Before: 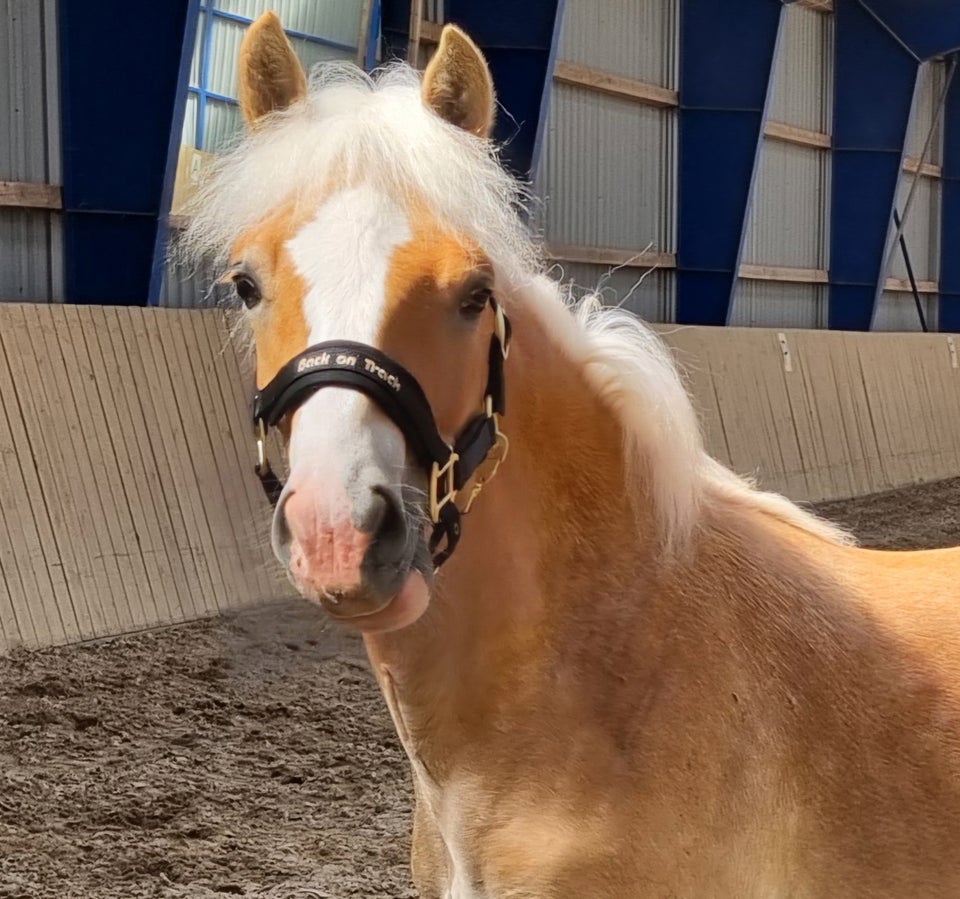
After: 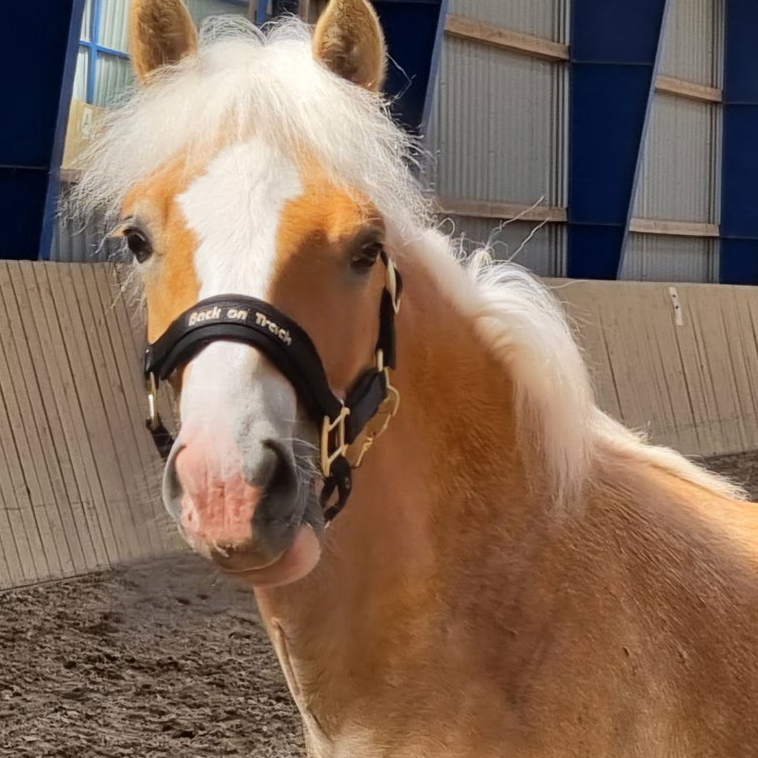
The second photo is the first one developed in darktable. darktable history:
crop: left 11.456%, top 5.199%, right 9.563%, bottom 10.478%
